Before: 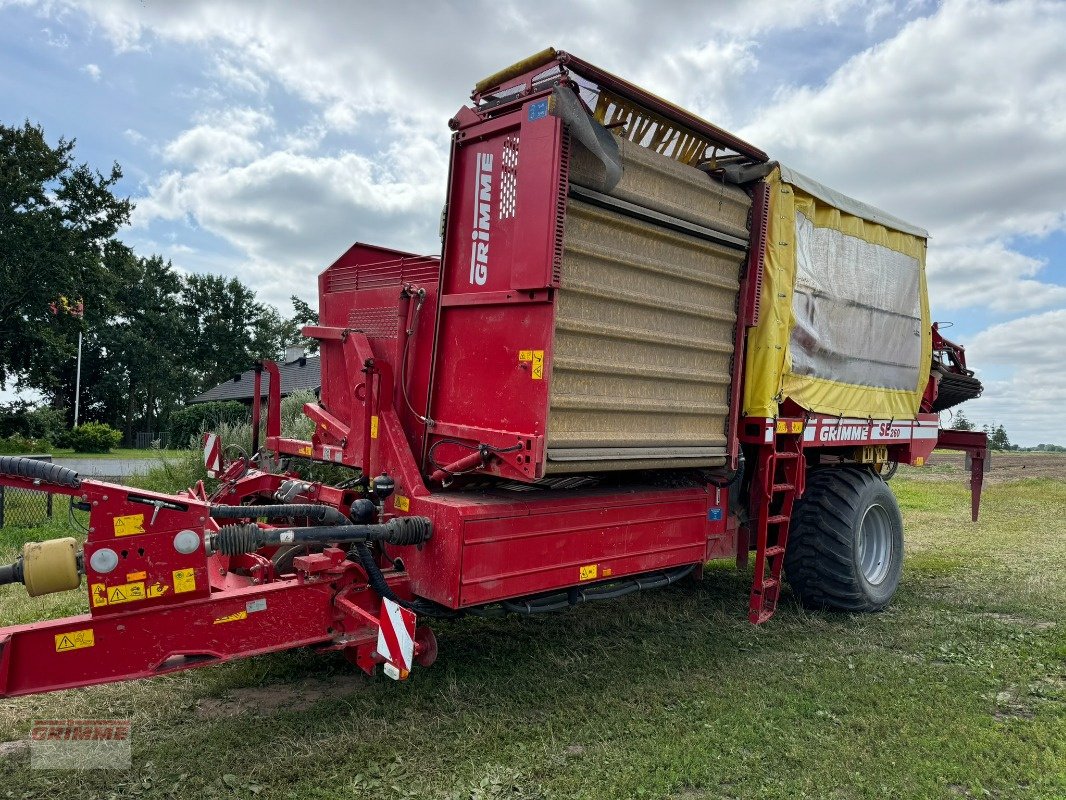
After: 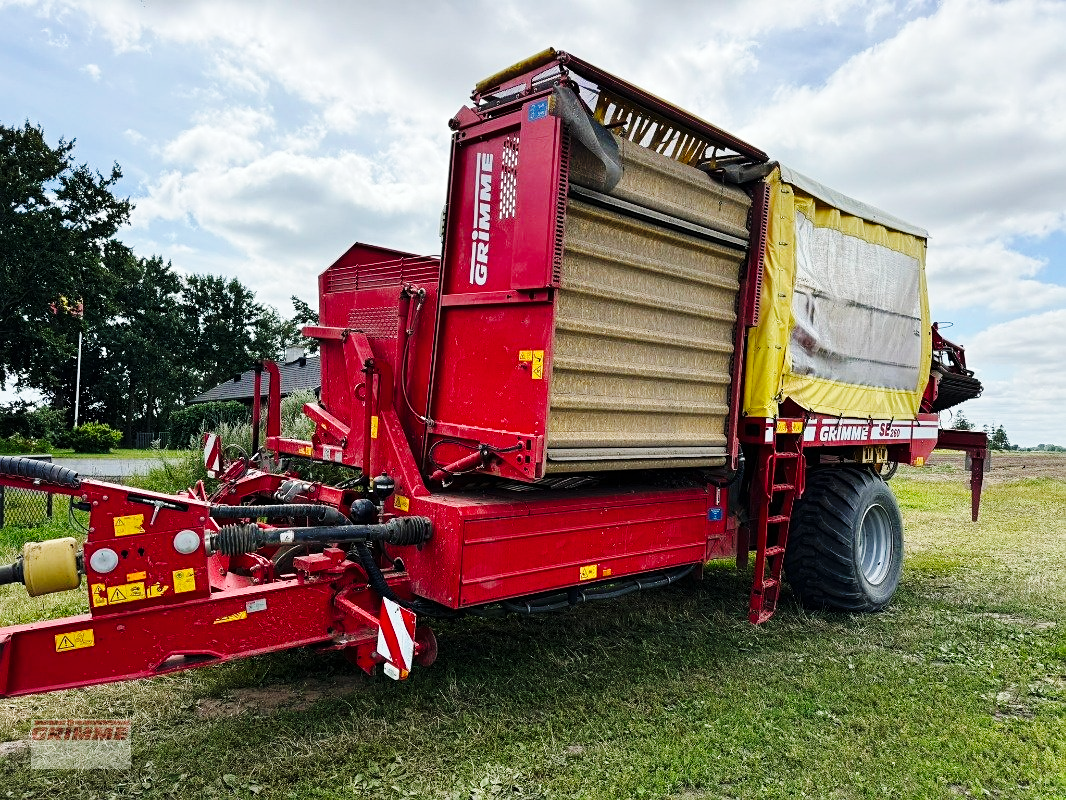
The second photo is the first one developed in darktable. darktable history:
sharpen: amount 0.2
base curve: curves: ch0 [(0, 0) (0.036, 0.025) (0.121, 0.166) (0.206, 0.329) (0.605, 0.79) (1, 1)], preserve colors none
